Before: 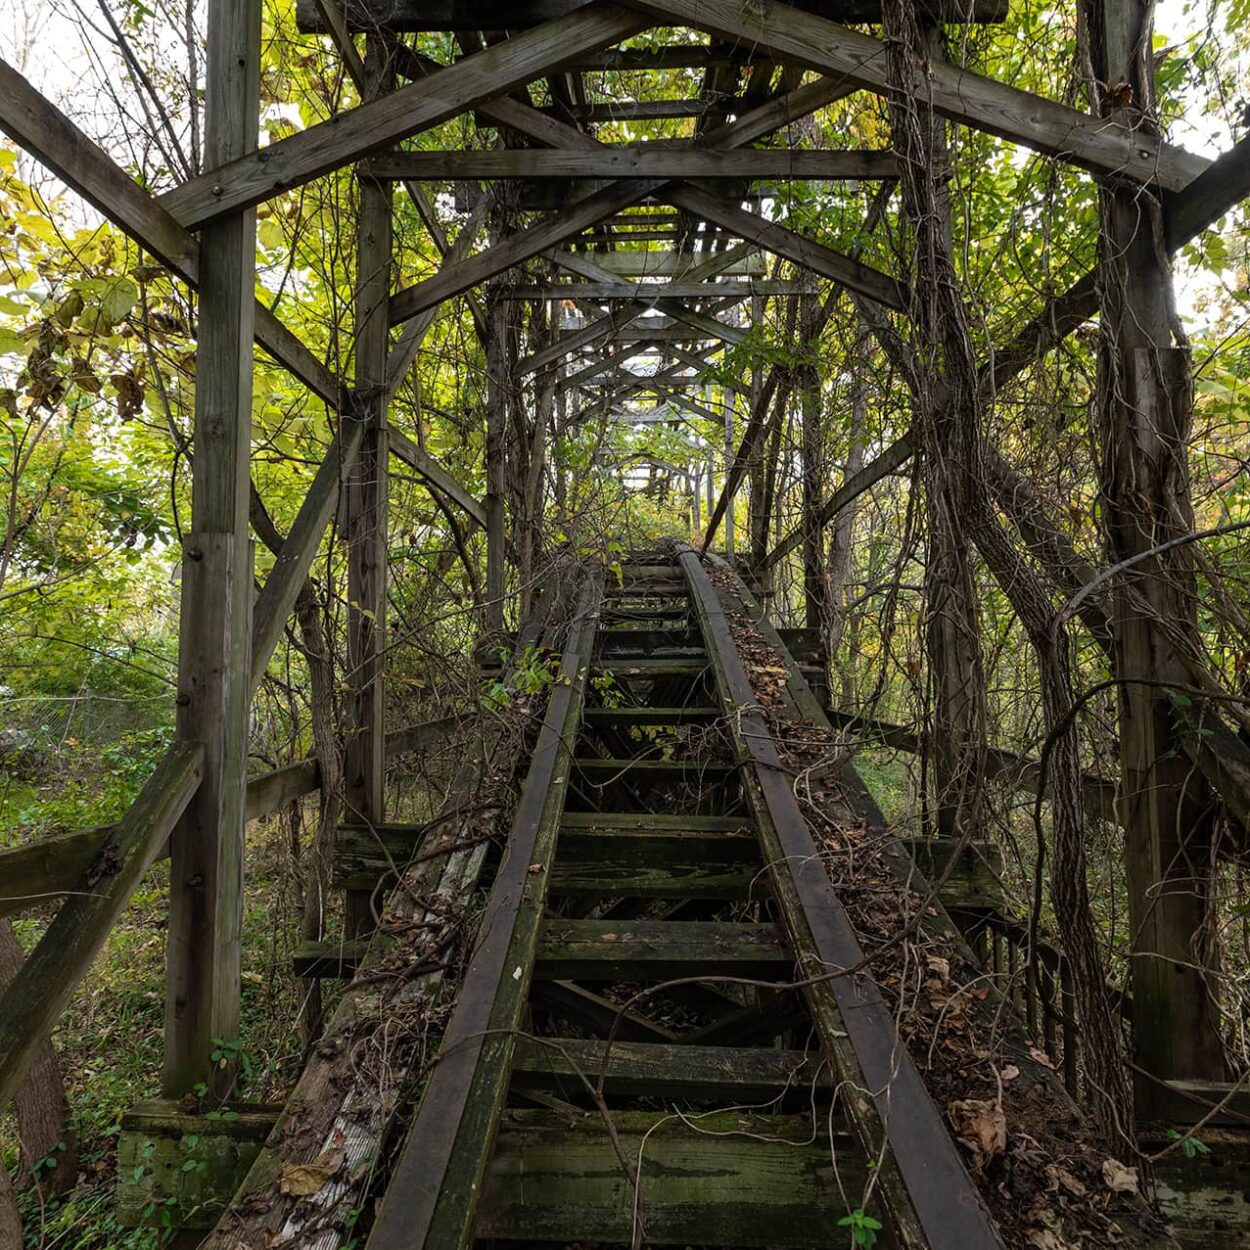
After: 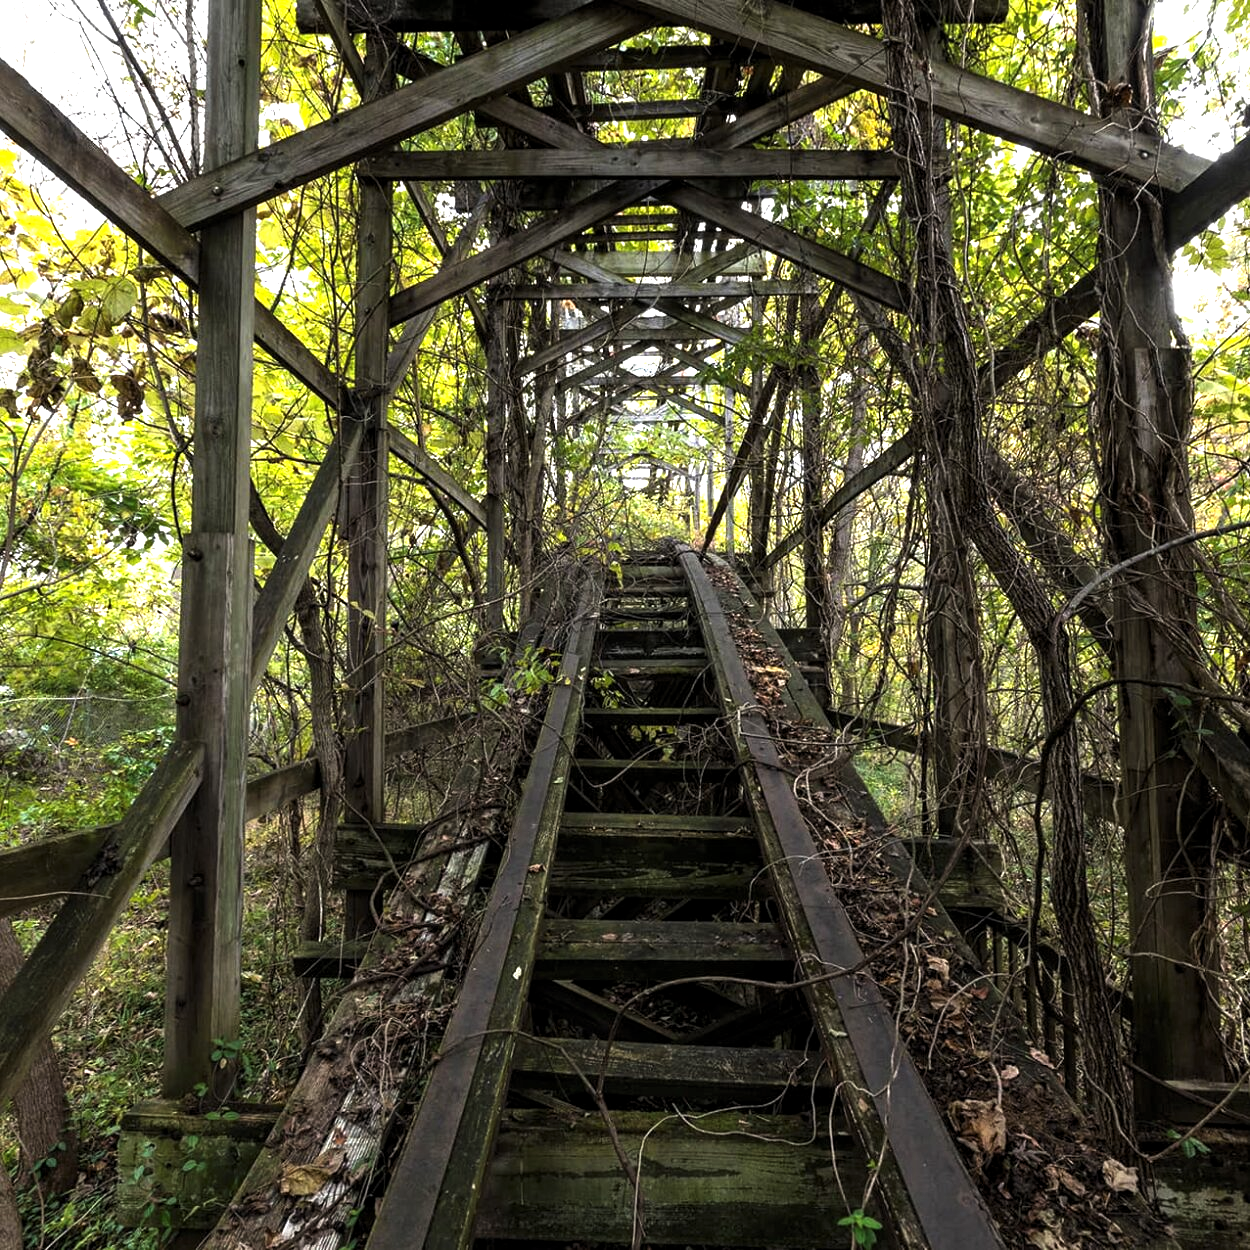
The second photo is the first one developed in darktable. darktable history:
exposure: exposure 1 EV, compensate highlight preservation false
levels: levels [0.029, 0.545, 0.971]
